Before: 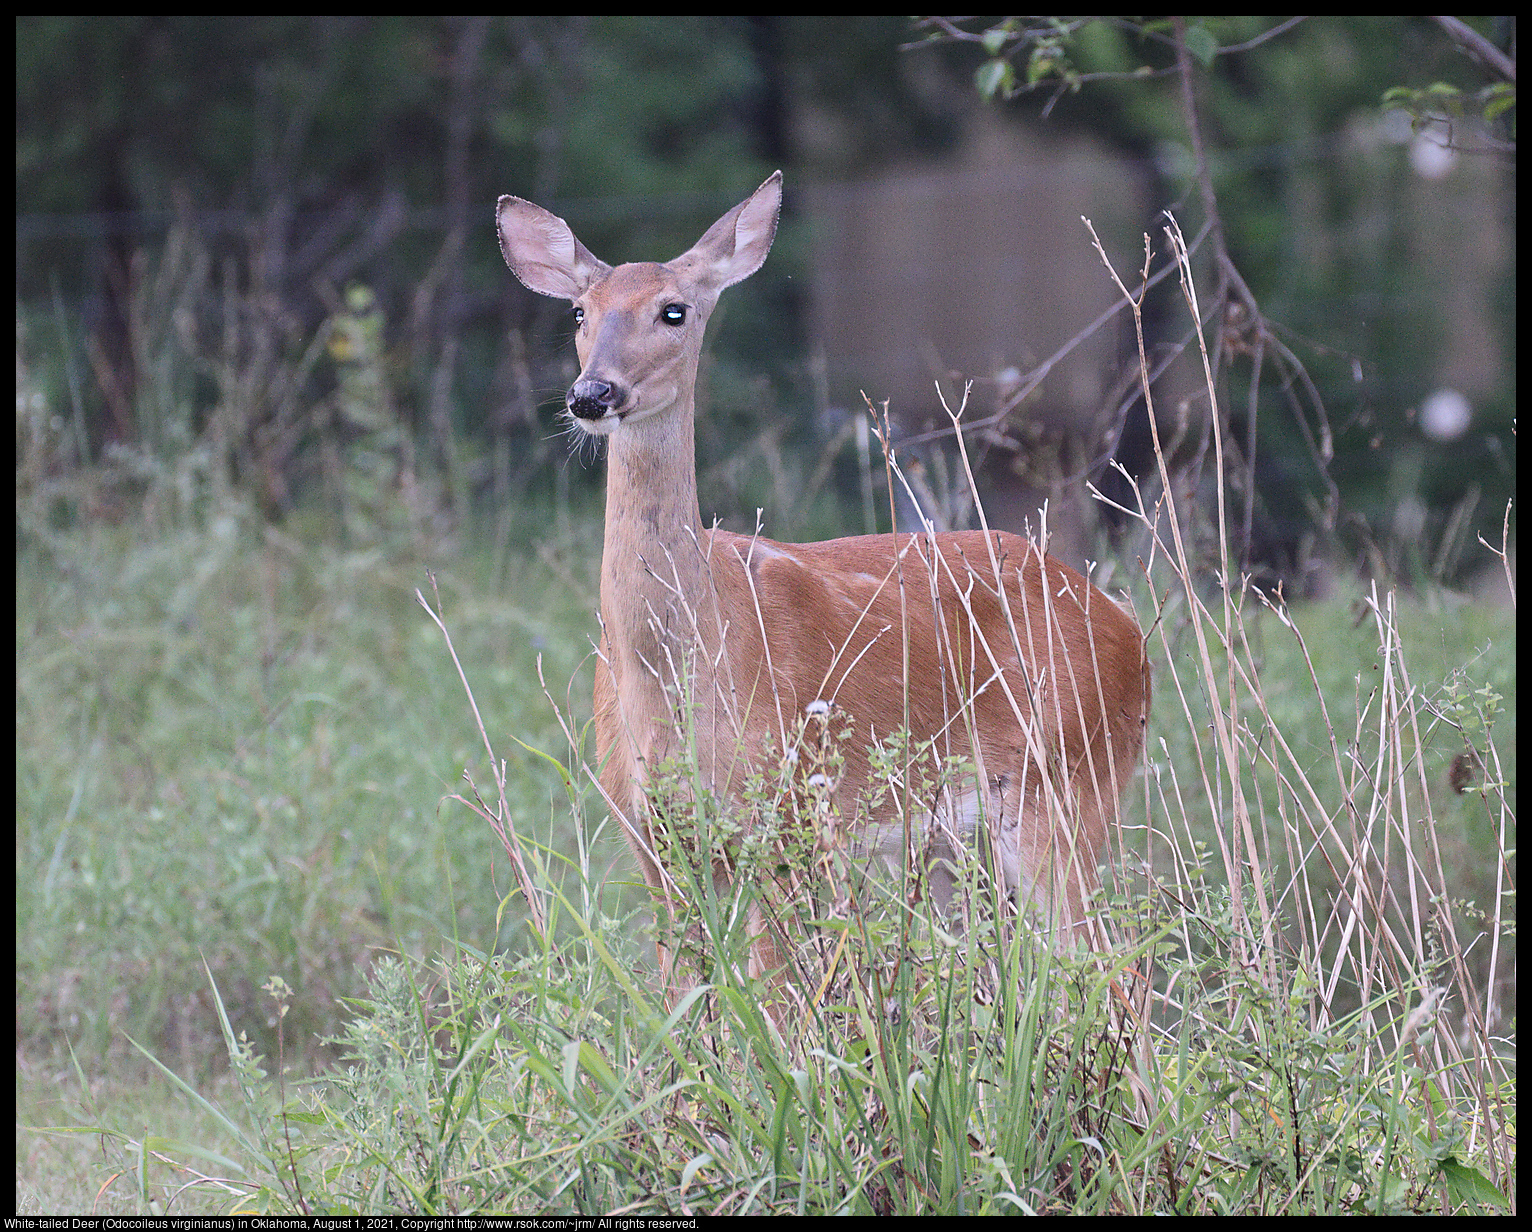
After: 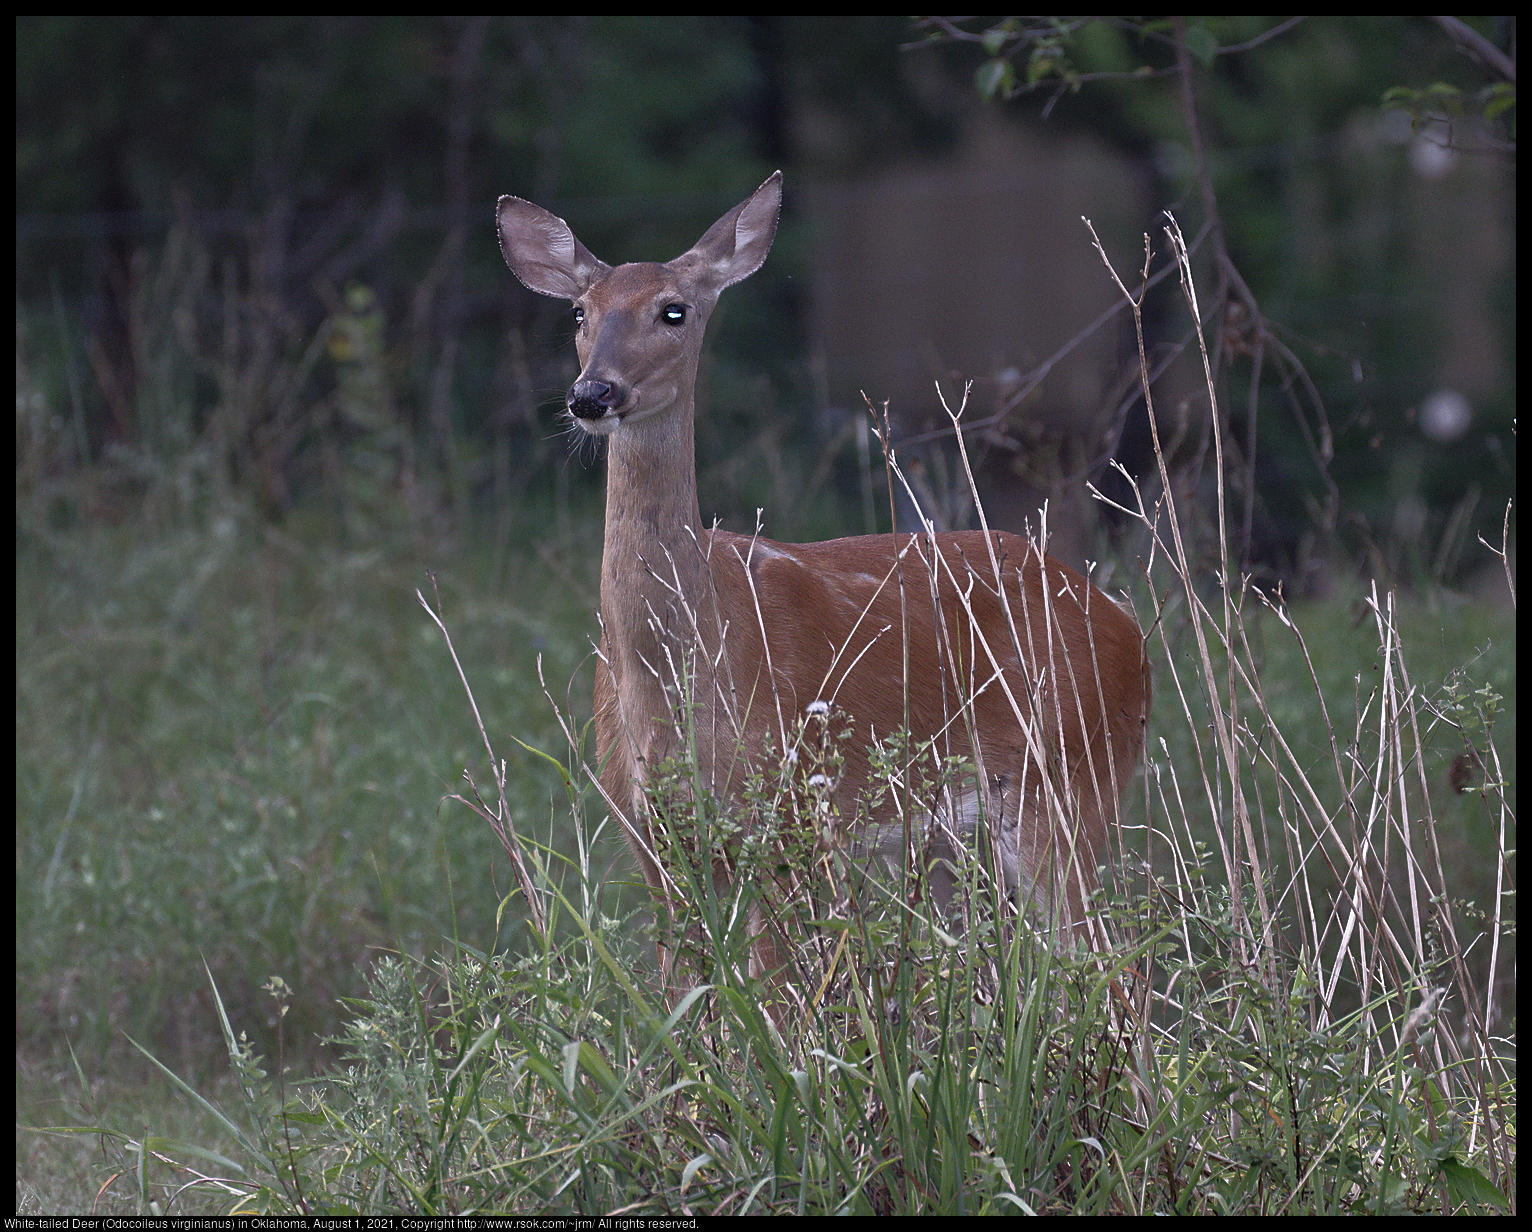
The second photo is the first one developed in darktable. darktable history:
tone equalizer: on, module defaults
base curve: curves: ch0 [(0, 0) (0.564, 0.291) (0.802, 0.731) (1, 1)]
